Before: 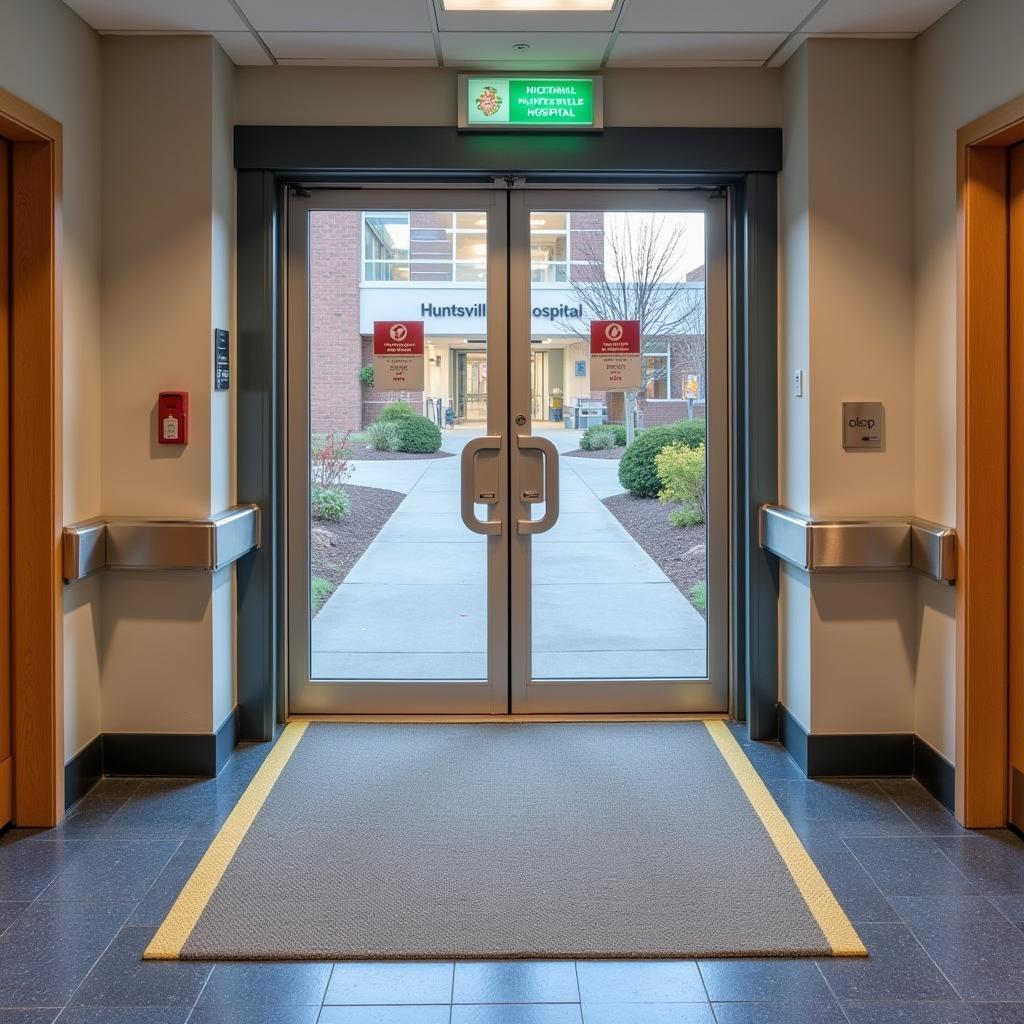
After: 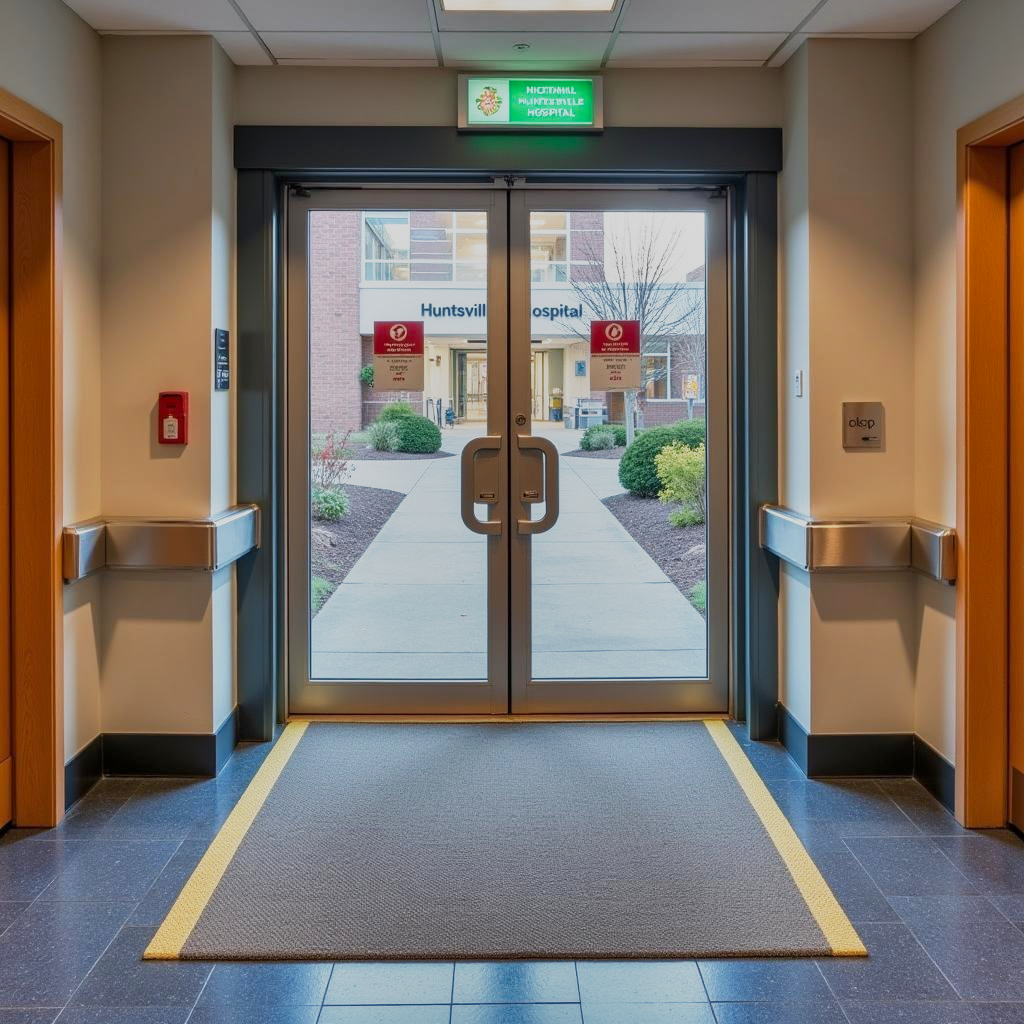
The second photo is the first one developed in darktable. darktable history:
base curve: curves: ch0 [(0, 0) (0.088, 0.125) (0.176, 0.251) (0.354, 0.501) (0.613, 0.749) (1, 0.877)], preserve colors none
shadows and highlights: shadows 79.19, white point adjustment -8.92, highlights -61.41, soften with gaussian
